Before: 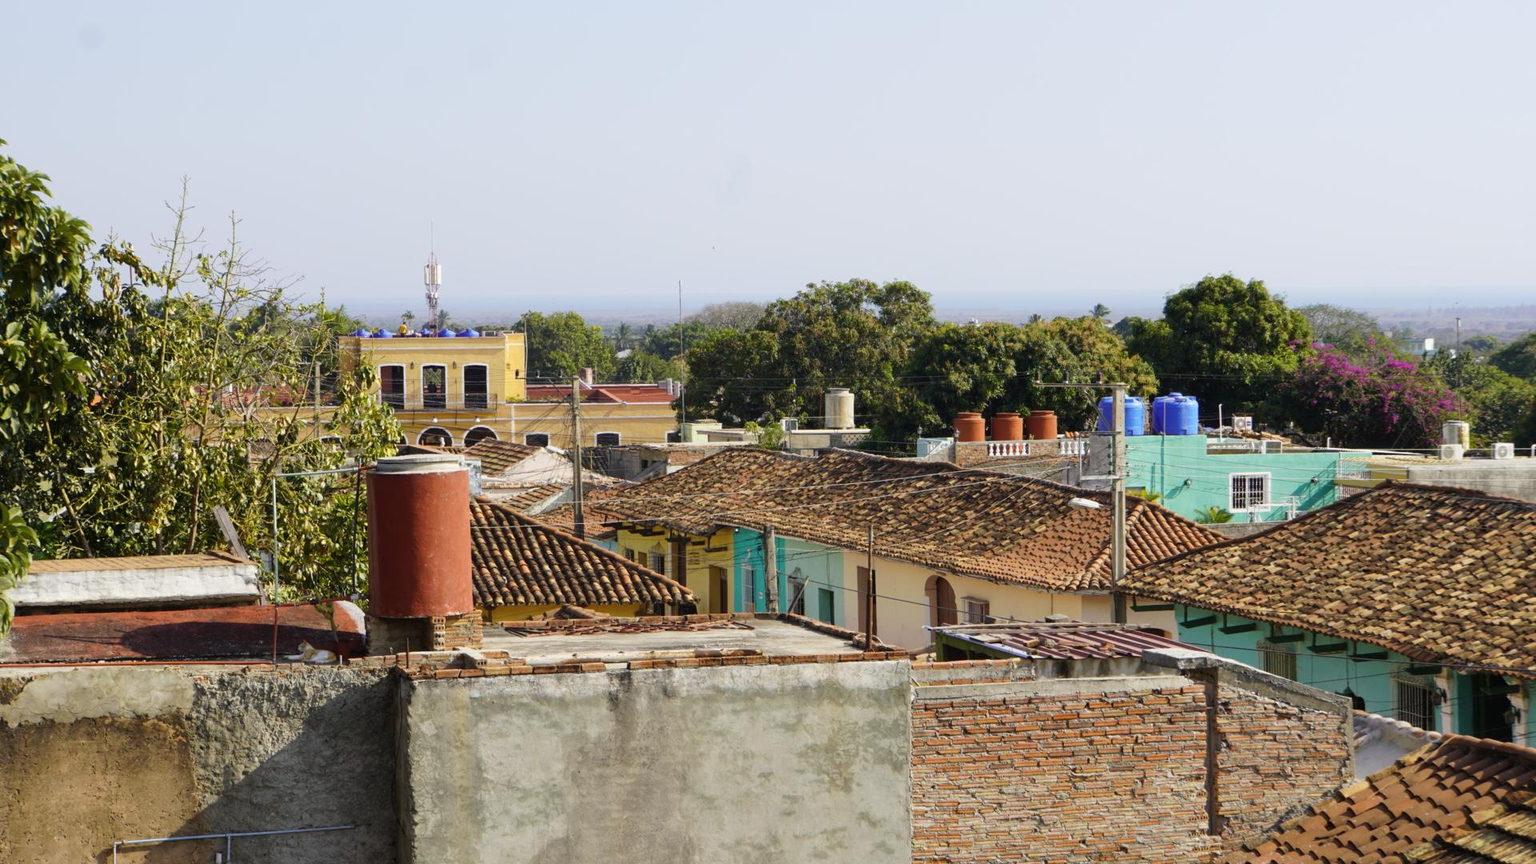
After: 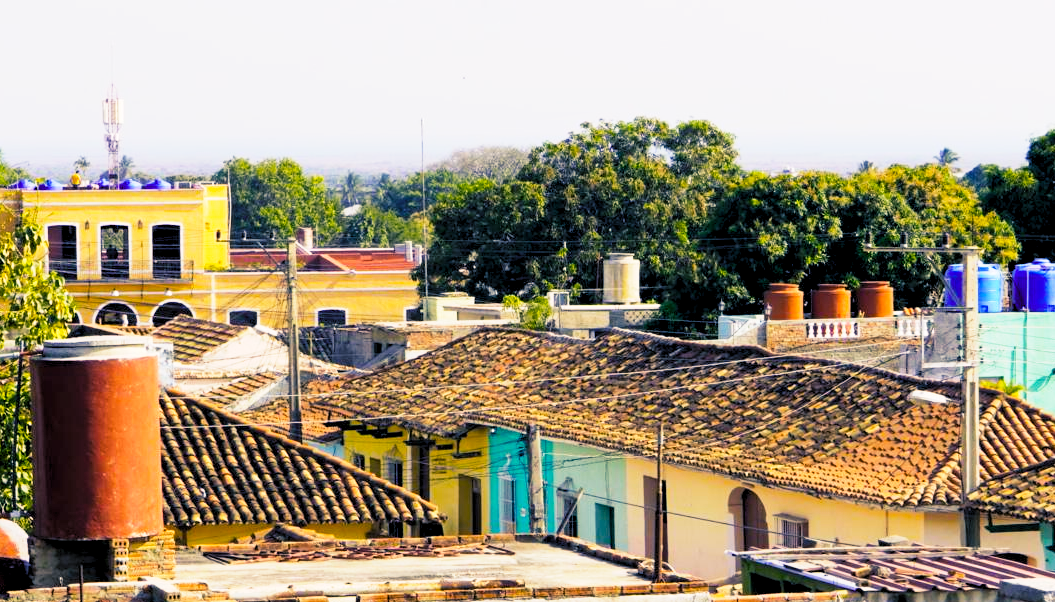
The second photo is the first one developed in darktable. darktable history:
color balance rgb: shadows lift › luminance -41.013%, shadows lift › chroma 14.088%, shadows lift › hue 261.21°, highlights gain › chroma 1.596%, highlights gain › hue 55.26°, linear chroma grading › global chroma 9.816%, perceptual saturation grading › global saturation 30.122%, perceptual brilliance grading › global brilliance 2.226%, perceptual brilliance grading › highlights -3.83%
levels: black 0.035%, levels [0.073, 0.497, 0.972]
crop and rotate: left 22.293%, top 21.563%, right 22.759%, bottom 22.64%
base curve: curves: ch0 [(0, 0) (0.088, 0.125) (0.176, 0.251) (0.354, 0.501) (0.613, 0.749) (1, 0.877)], preserve colors none
tone equalizer: -8 EV -0.454 EV, -7 EV -0.404 EV, -6 EV -0.323 EV, -5 EV -0.237 EV, -3 EV 0.247 EV, -2 EV 0.324 EV, -1 EV 0.406 EV, +0 EV 0.404 EV
